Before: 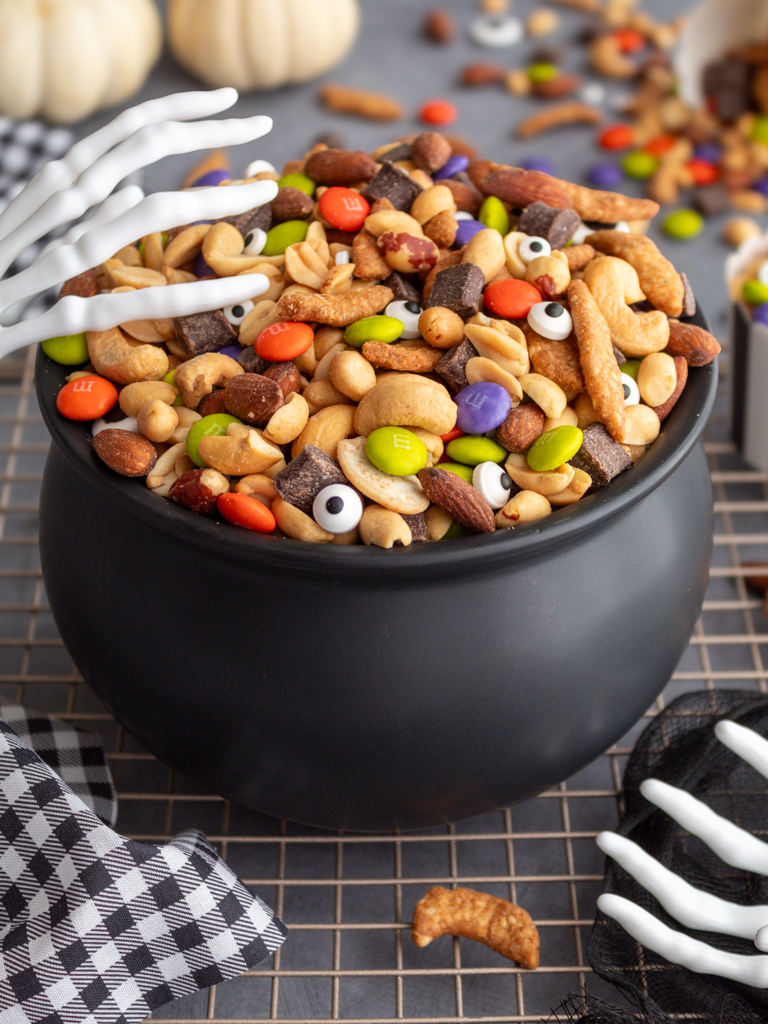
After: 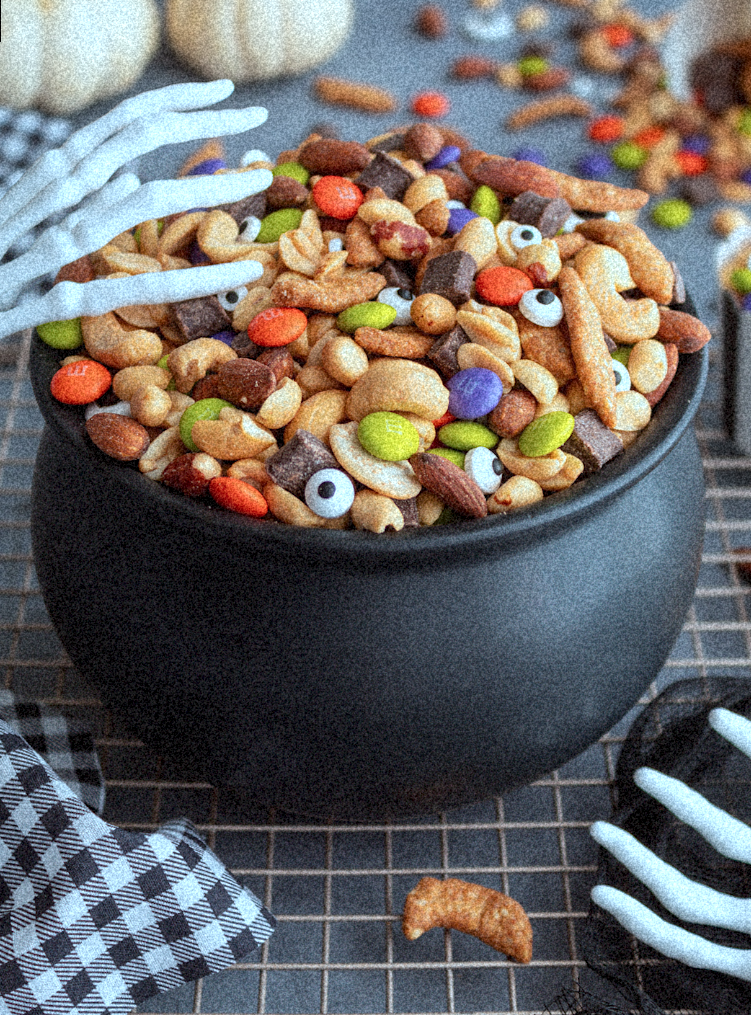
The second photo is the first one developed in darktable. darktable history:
color correction: highlights a* -10.69, highlights b* -19.19
grain: coarseness 46.9 ISO, strength 50.21%, mid-tones bias 0%
rotate and perspective: rotation 0.226°, lens shift (vertical) -0.042, crop left 0.023, crop right 0.982, crop top 0.006, crop bottom 0.994
